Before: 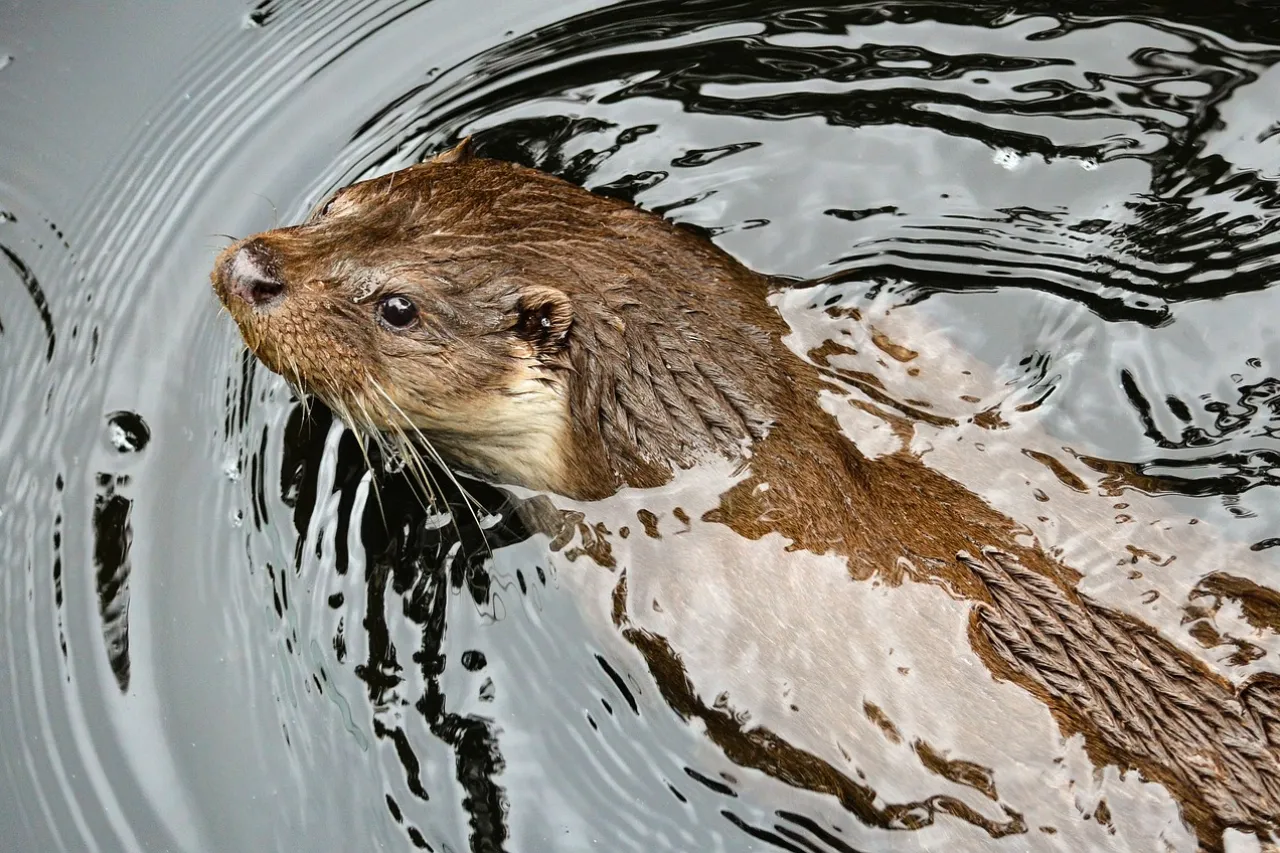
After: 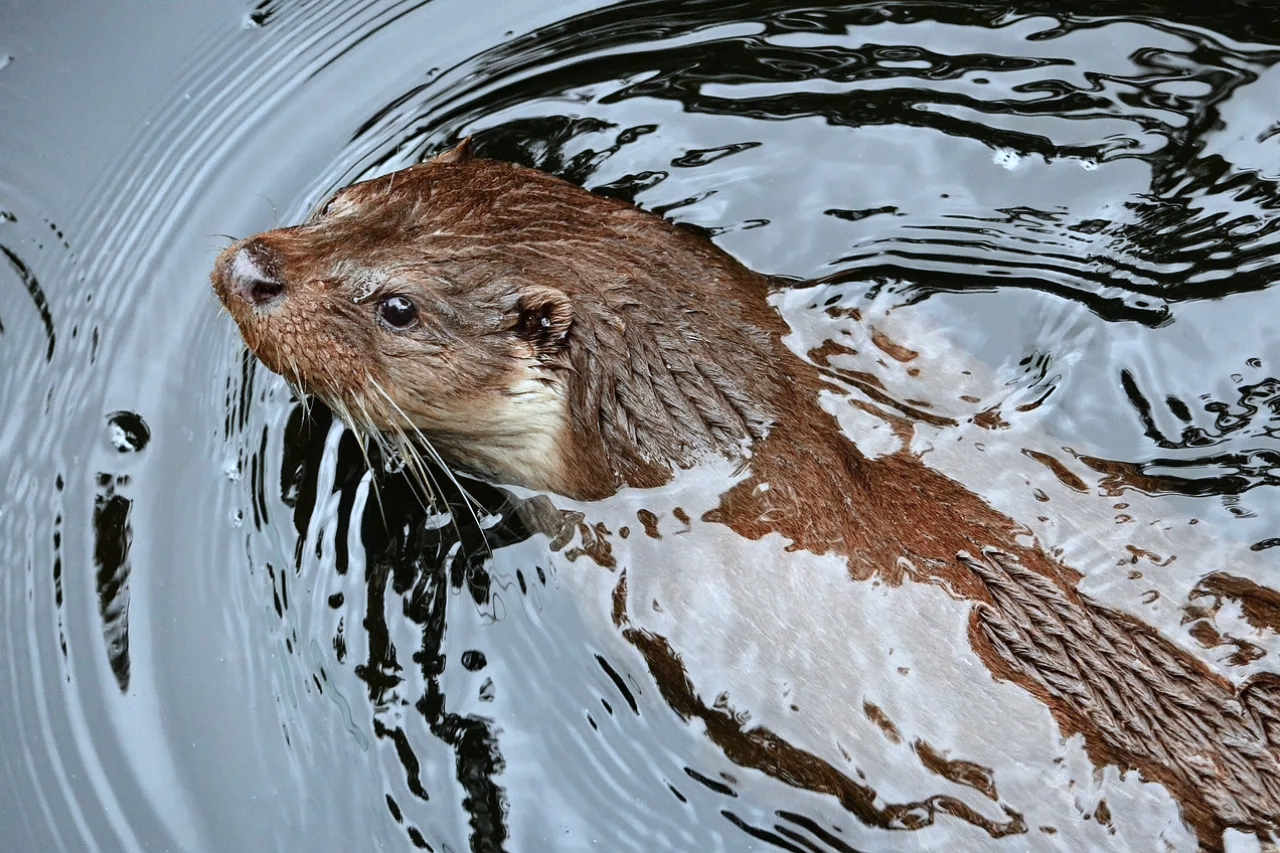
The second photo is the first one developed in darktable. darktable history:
white balance: red 0.924, blue 1.095
color zones: curves: ch0 [(0.006, 0.385) (0.143, 0.563) (0.243, 0.321) (0.352, 0.464) (0.516, 0.456) (0.625, 0.5) (0.75, 0.5) (0.875, 0.5)]; ch1 [(0, 0.5) (0.134, 0.504) (0.246, 0.463) (0.421, 0.515) (0.5, 0.56) (0.625, 0.5) (0.75, 0.5) (0.875, 0.5)]; ch2 [(0, 0.5) (0.131, 0.426) (0.307, 0.289) (0.38, 0.188) (0.513, 0.216) (0.625, 0.548) (0.75, 0.468) (0.838, 0.396) (0.971, 0.311)]
